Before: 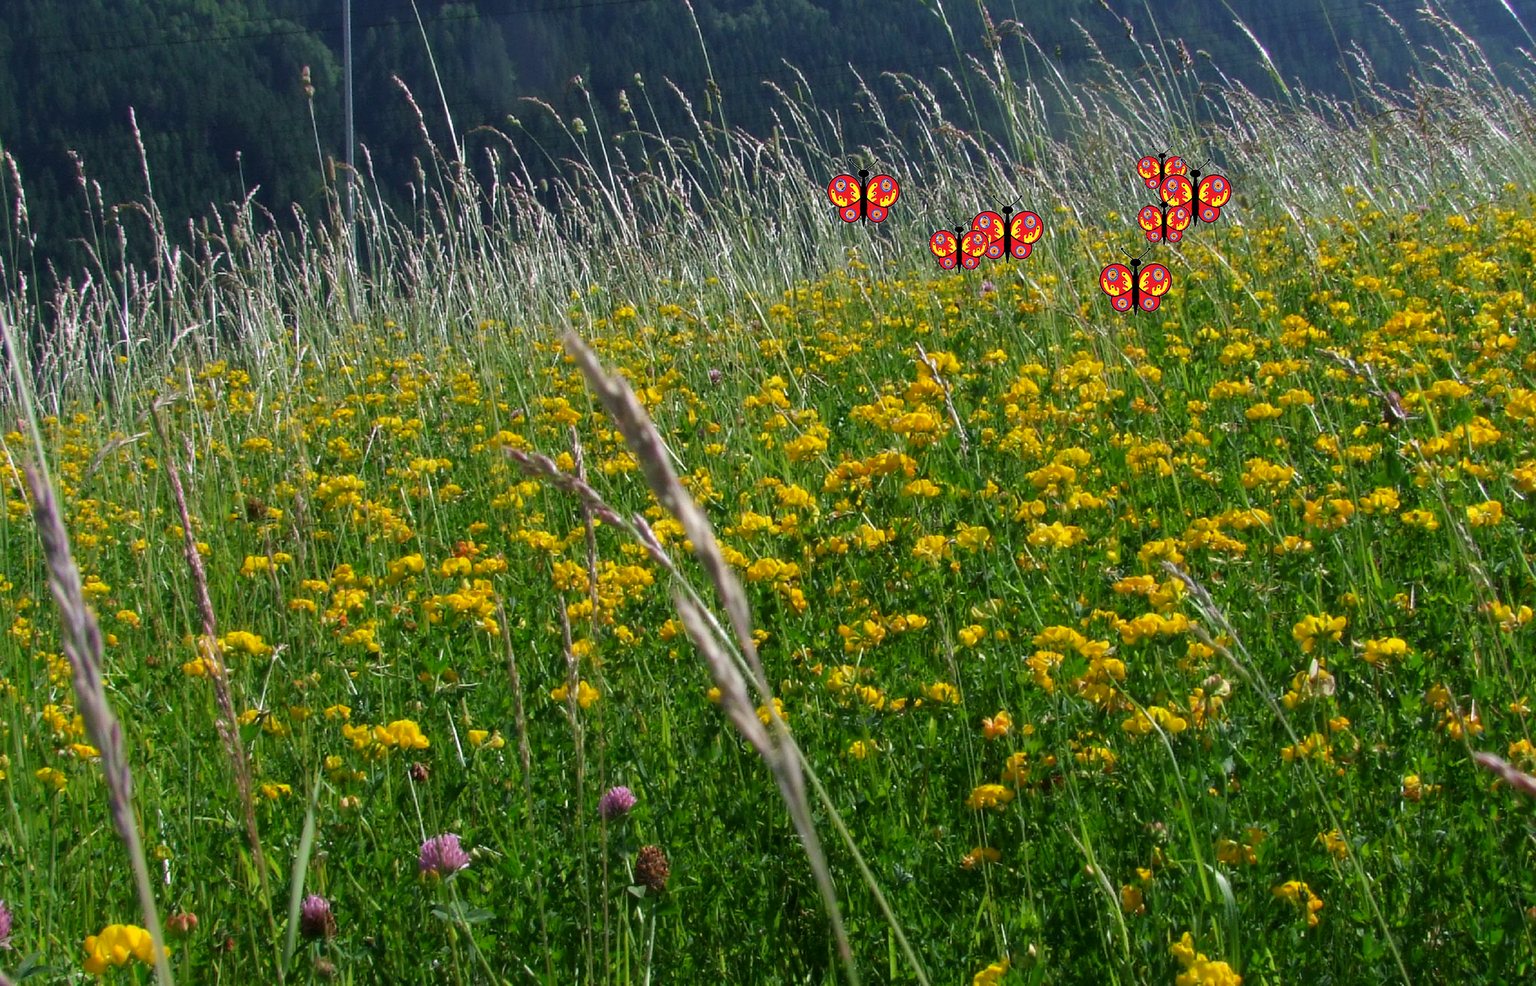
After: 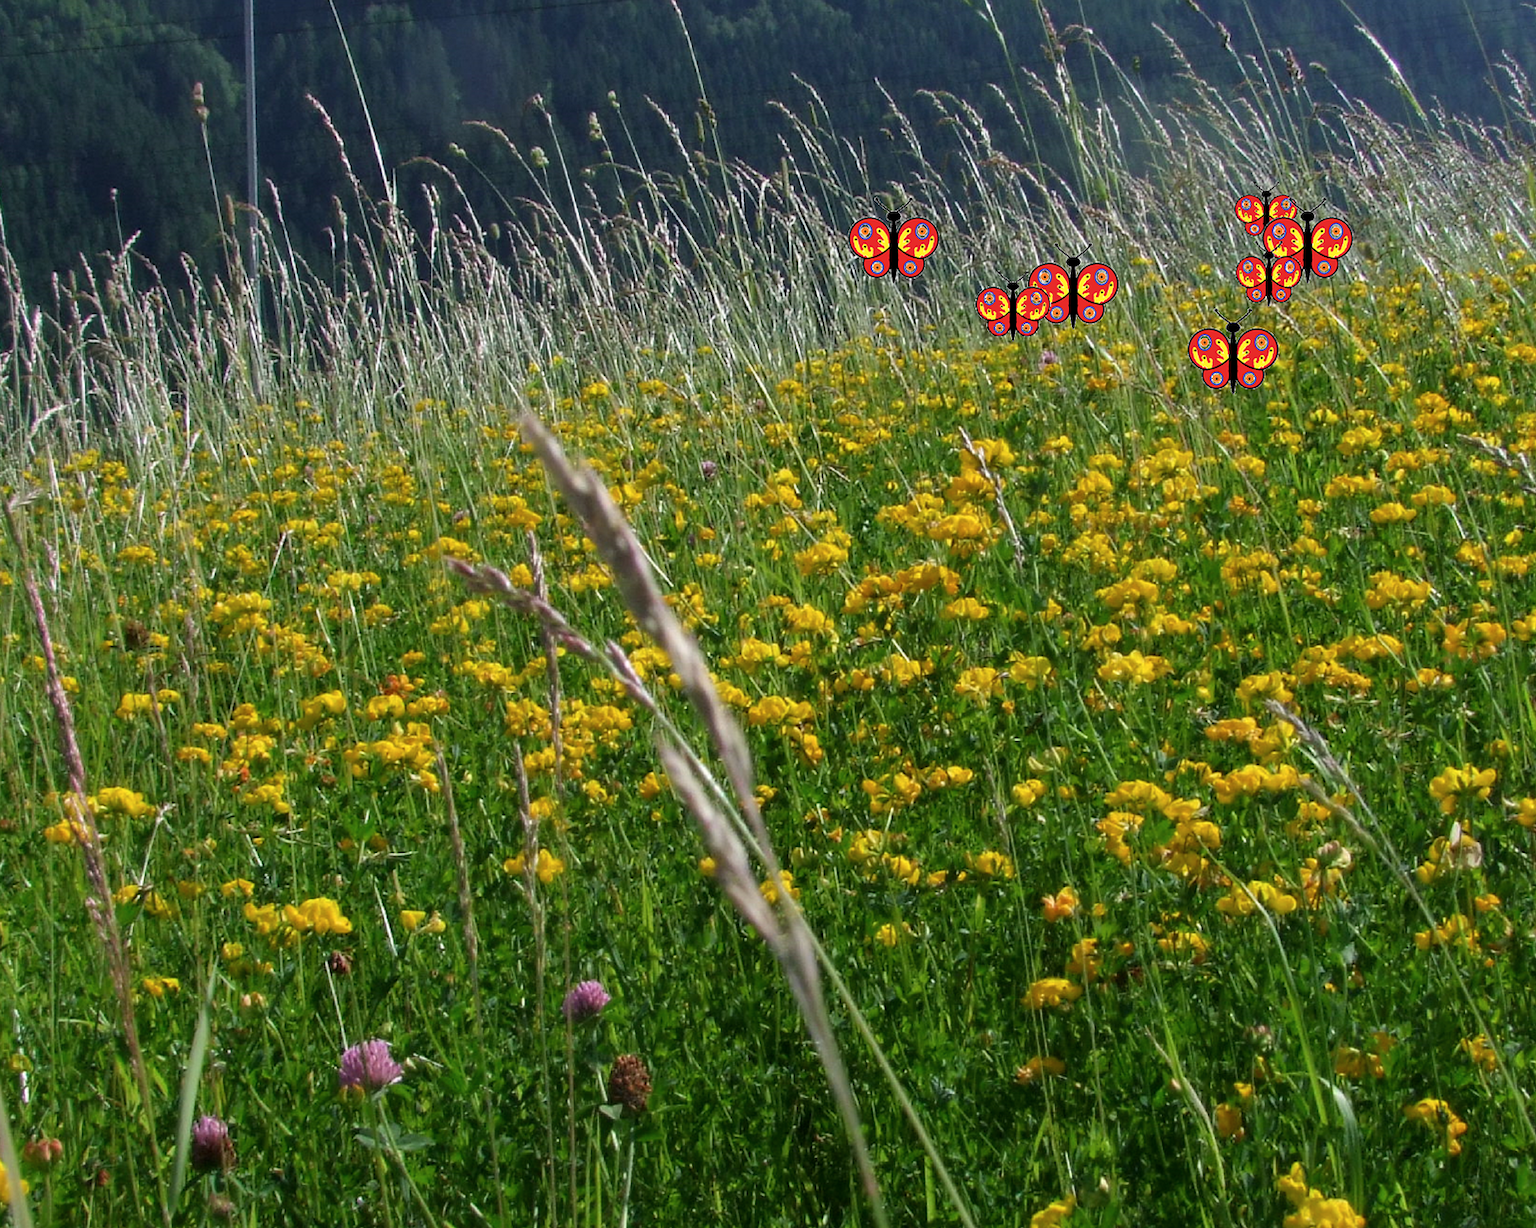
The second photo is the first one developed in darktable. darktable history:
contrast brightness saturation: saturation -0.05
crop and rotate: left 9.597%, right 10.195%
